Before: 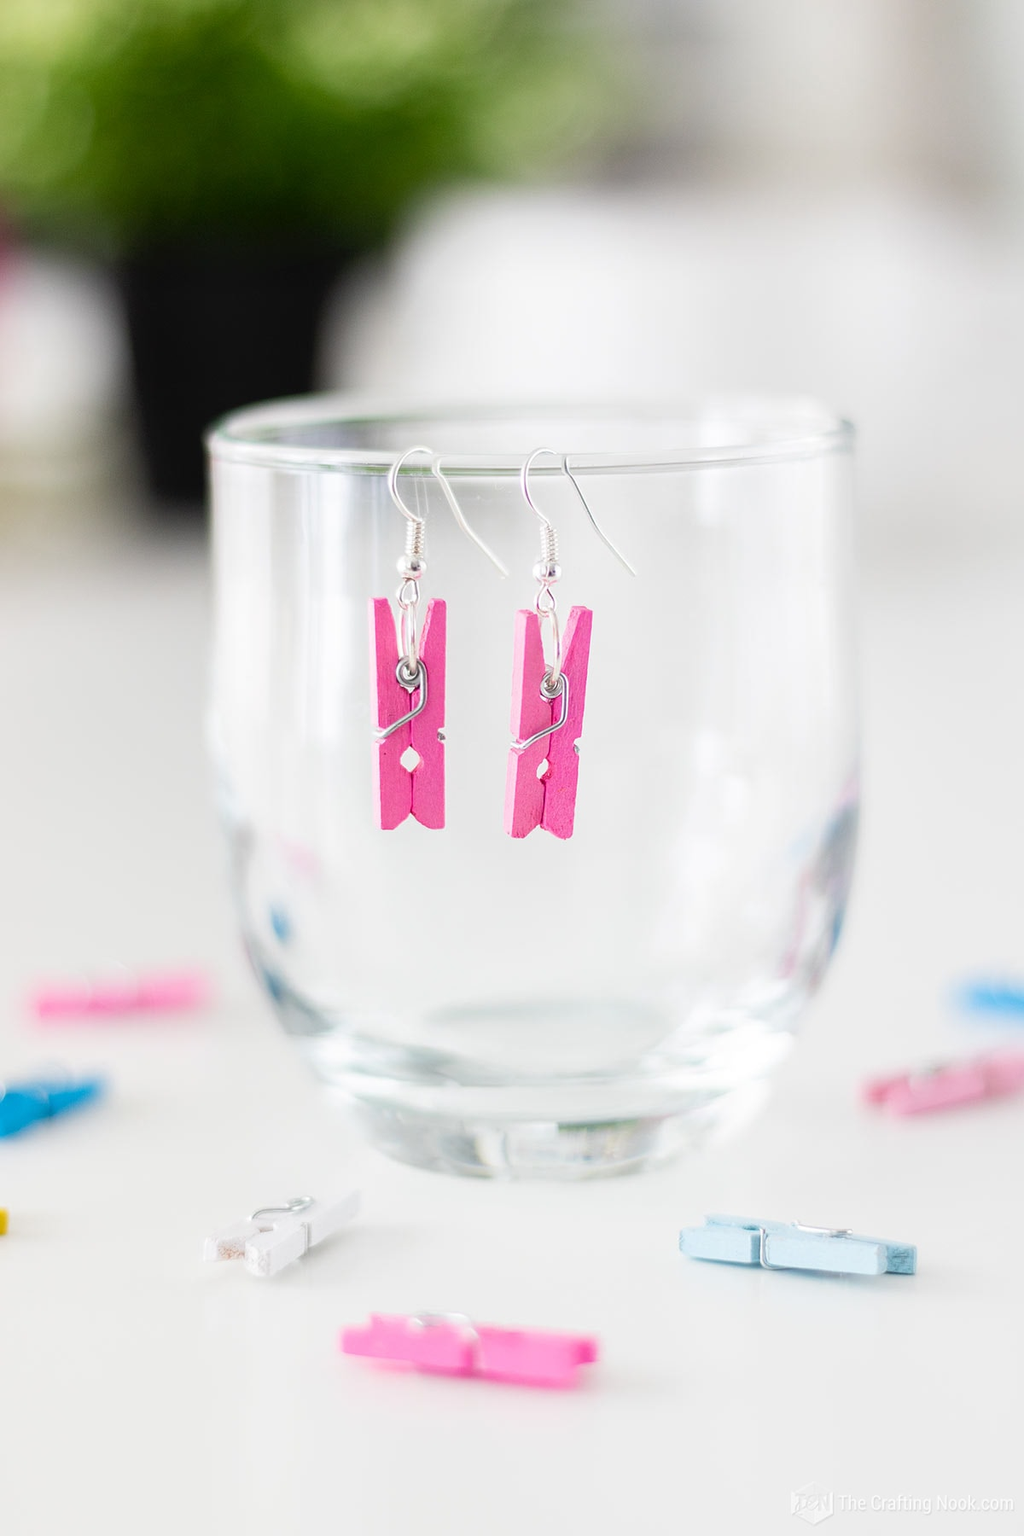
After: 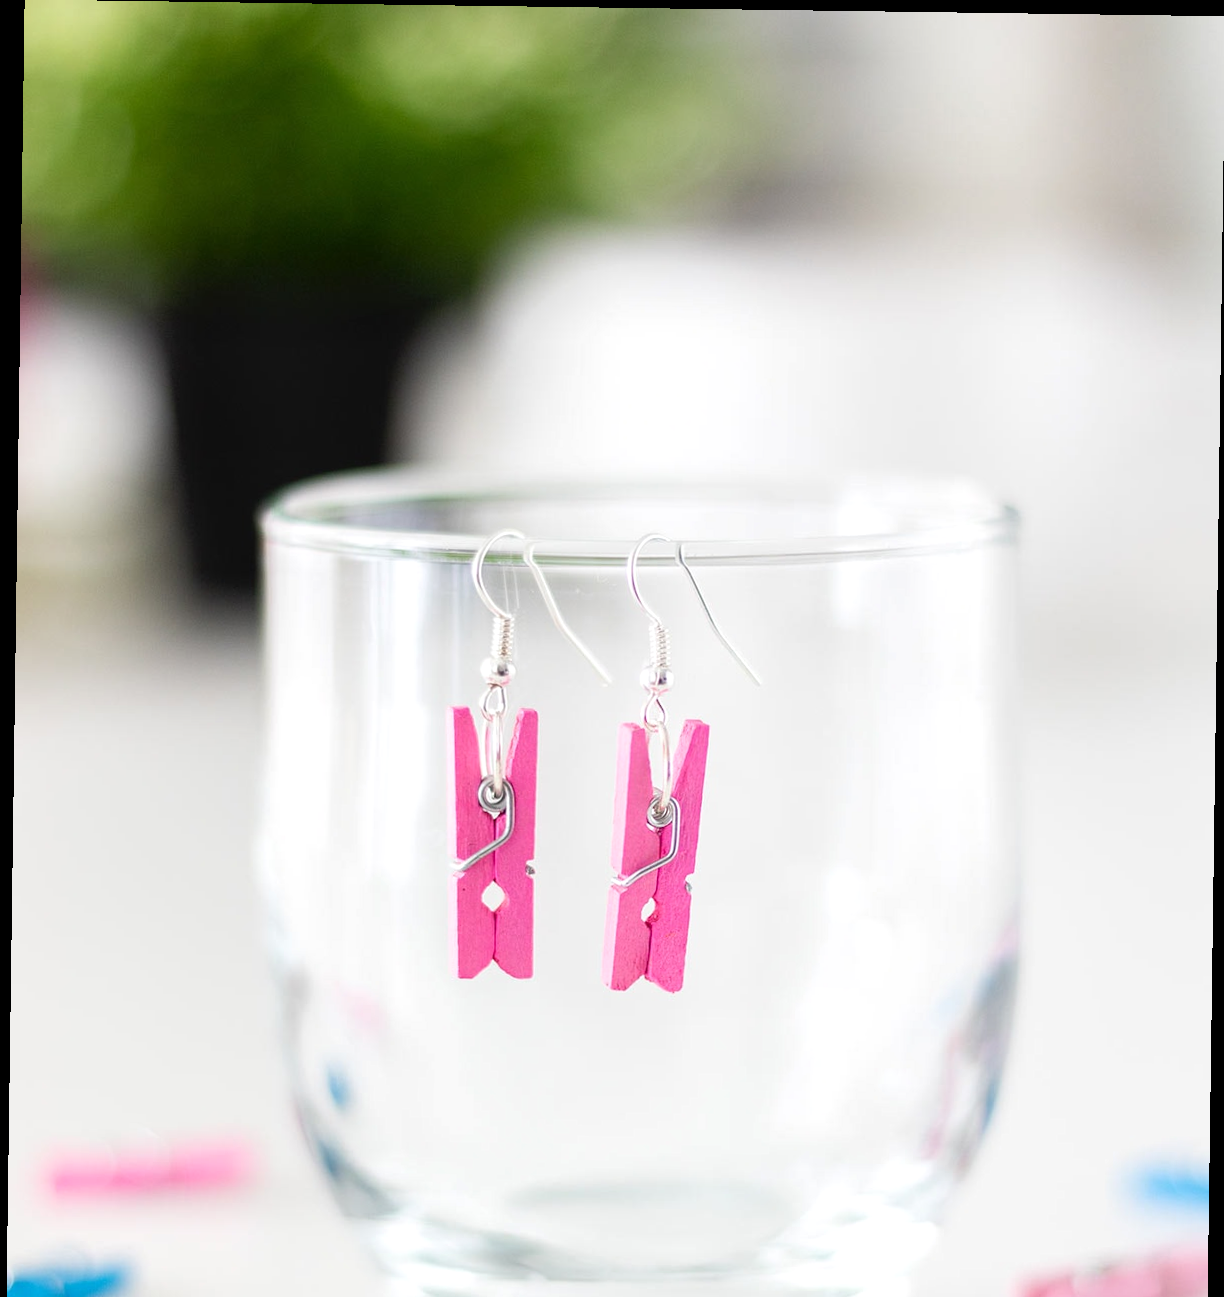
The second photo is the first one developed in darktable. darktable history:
crop: bottom 28.576%
rotate and perspective: rotation 0.8°, automatic cropping off
exposure: exposure 0.128 EV, compensate highlight preservation false
